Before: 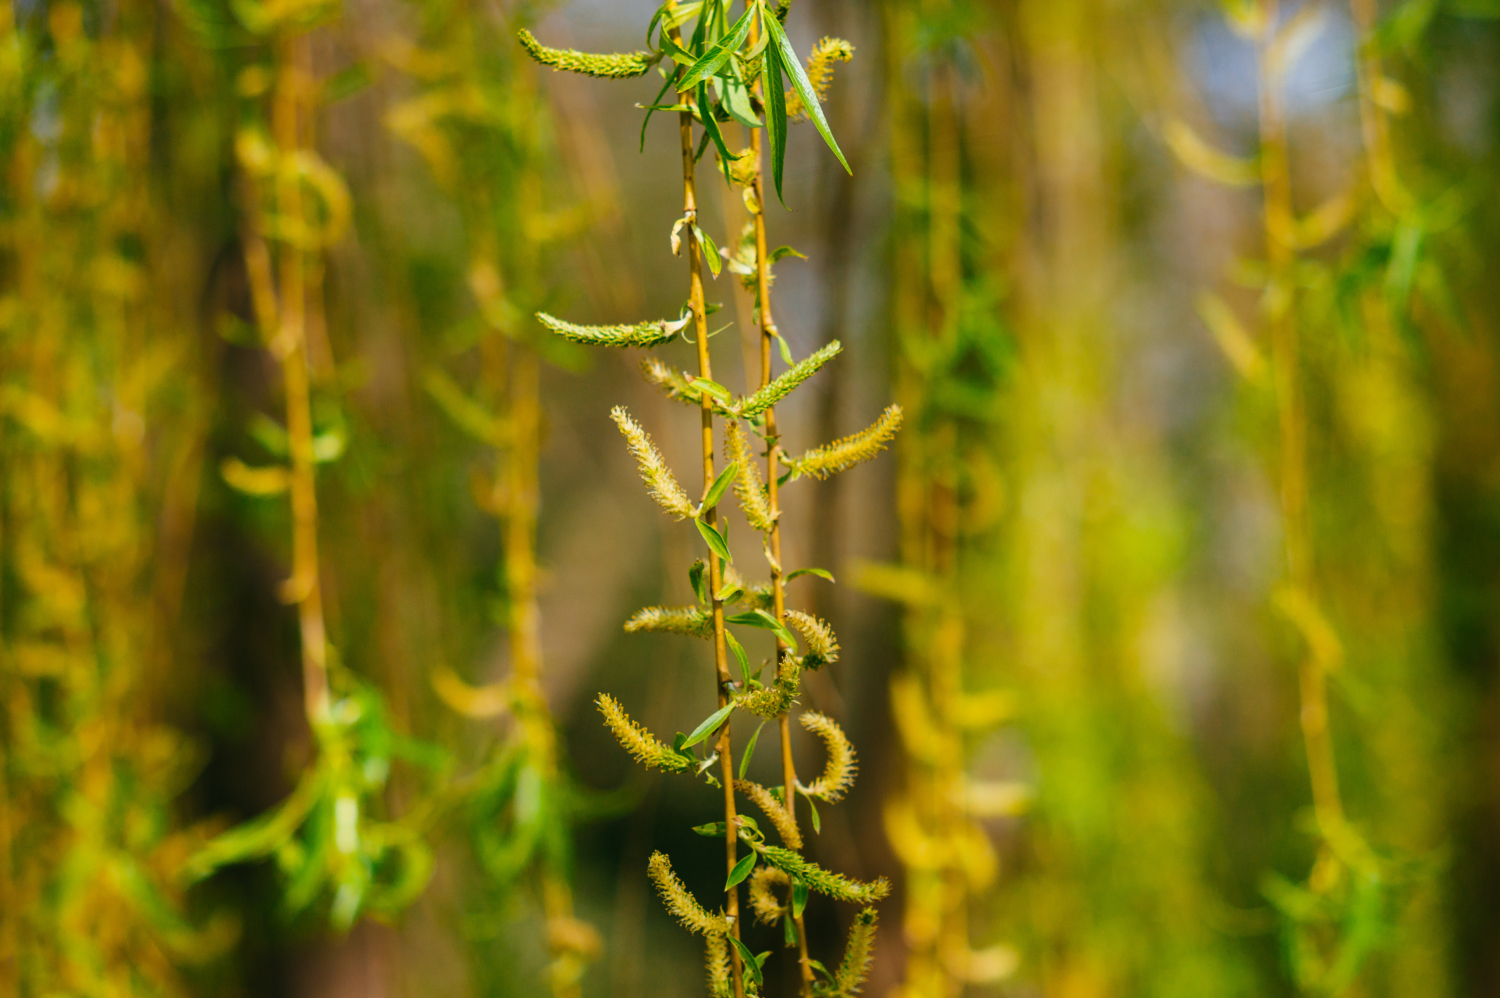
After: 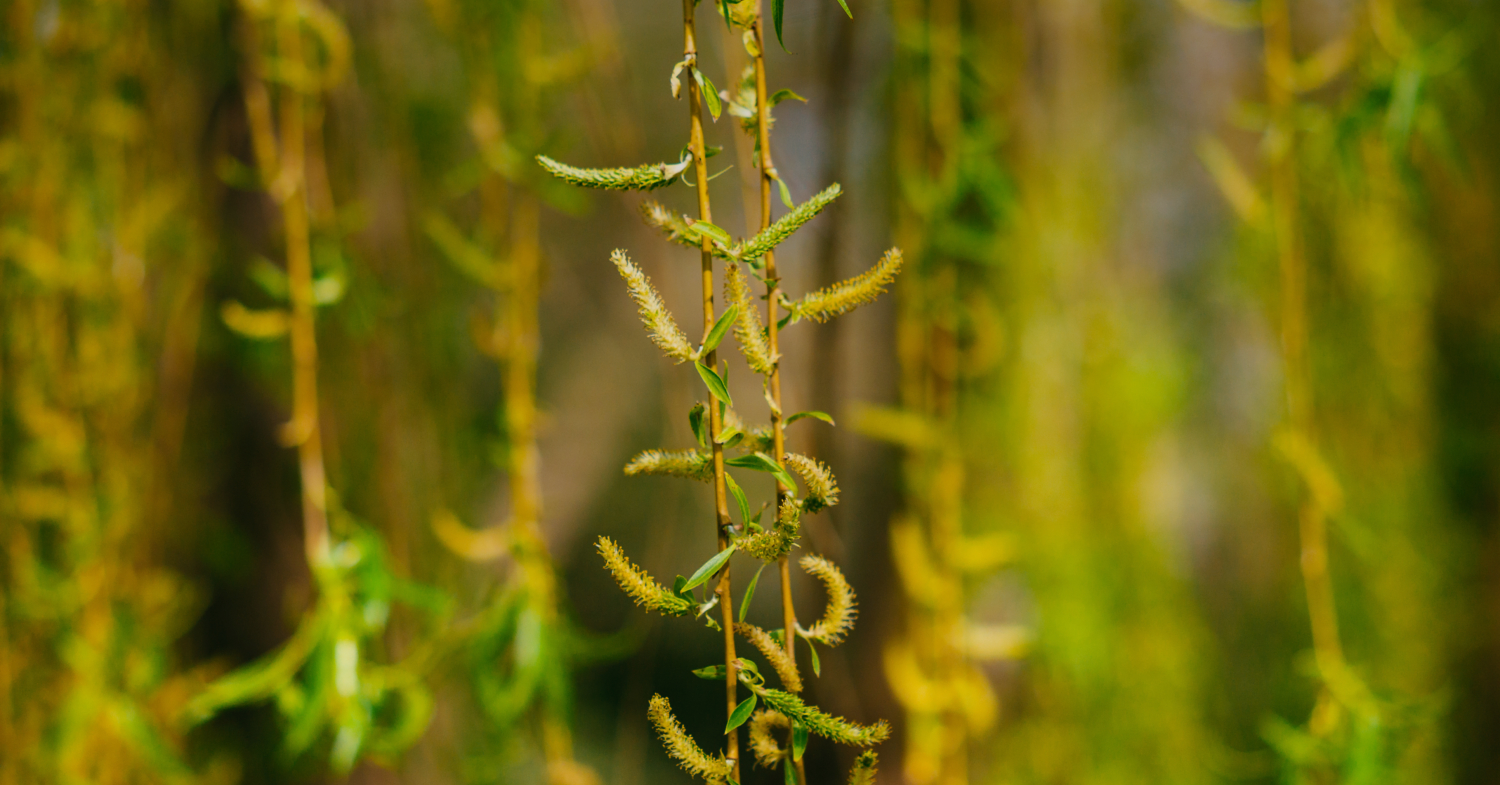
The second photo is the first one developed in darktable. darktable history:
crop and rotate: top 15.774%, bottom 5.506%
graduated density: rotation -0.352°, offset 57.64
